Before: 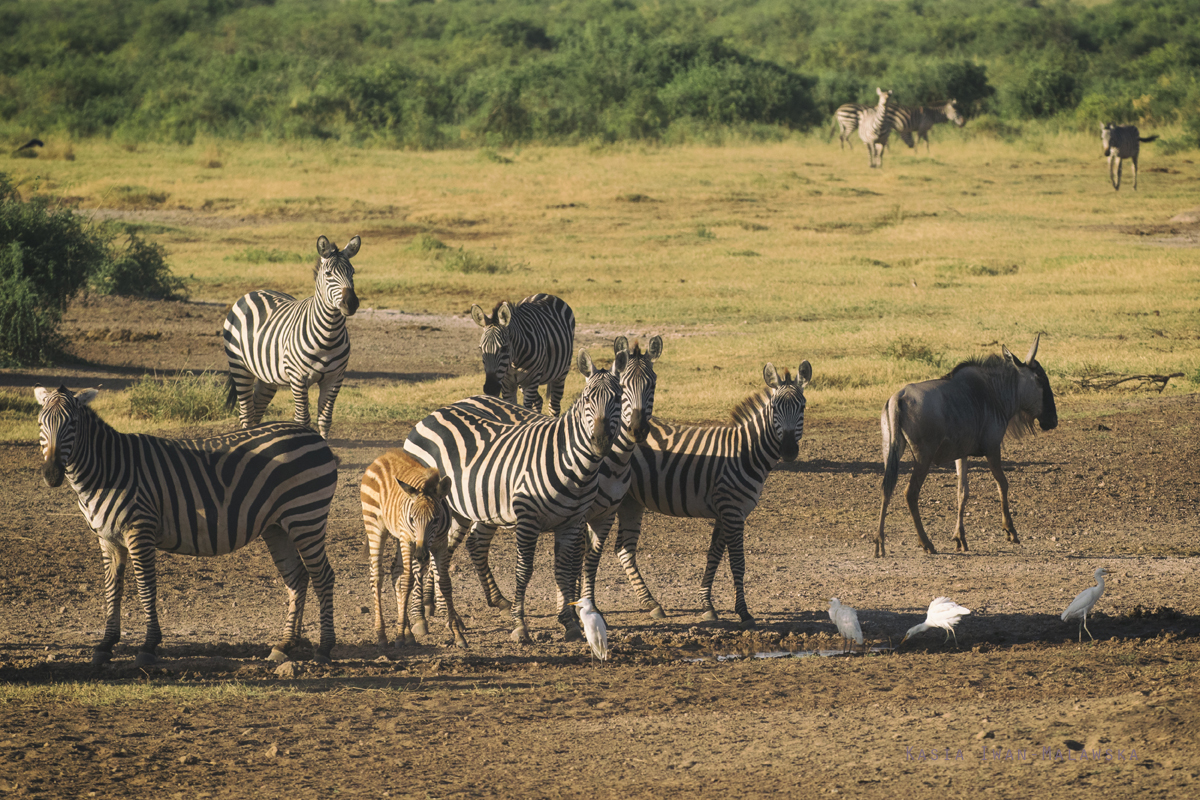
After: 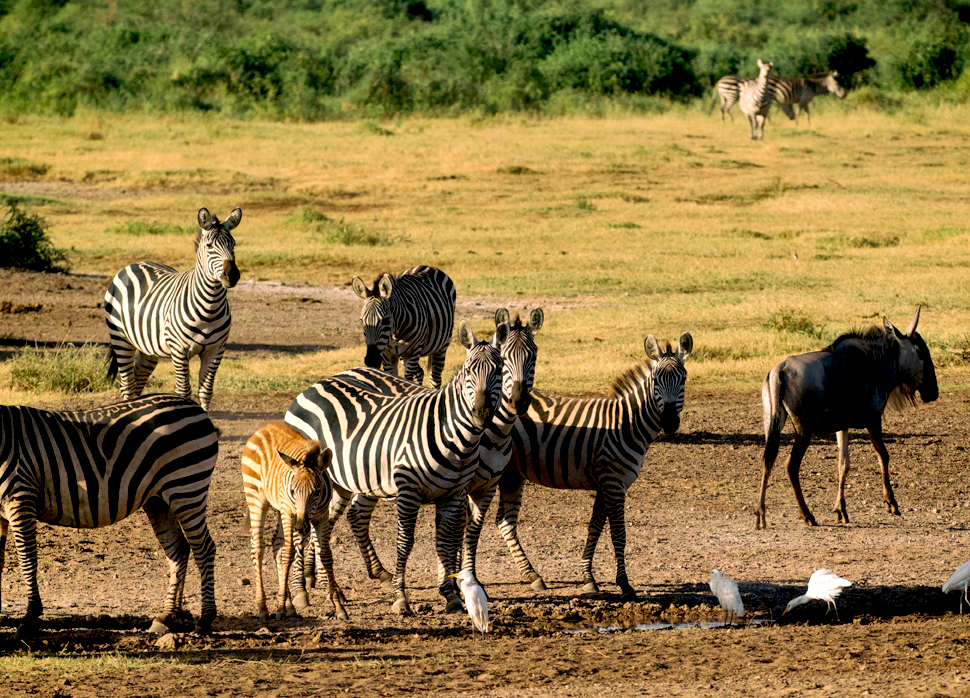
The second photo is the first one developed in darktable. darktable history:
shadows and highlights: shadows 59.97, highlights -60.2, highlights color adjustment 46.75%, soften with gaussian
exposure: black level correction 0.031, exposure 0.33 EV, compensate exposure bias true, compensate highlight preservation false
crop: left 9.94%, top 3.54%, right 9.206%, bottom 9.129%
